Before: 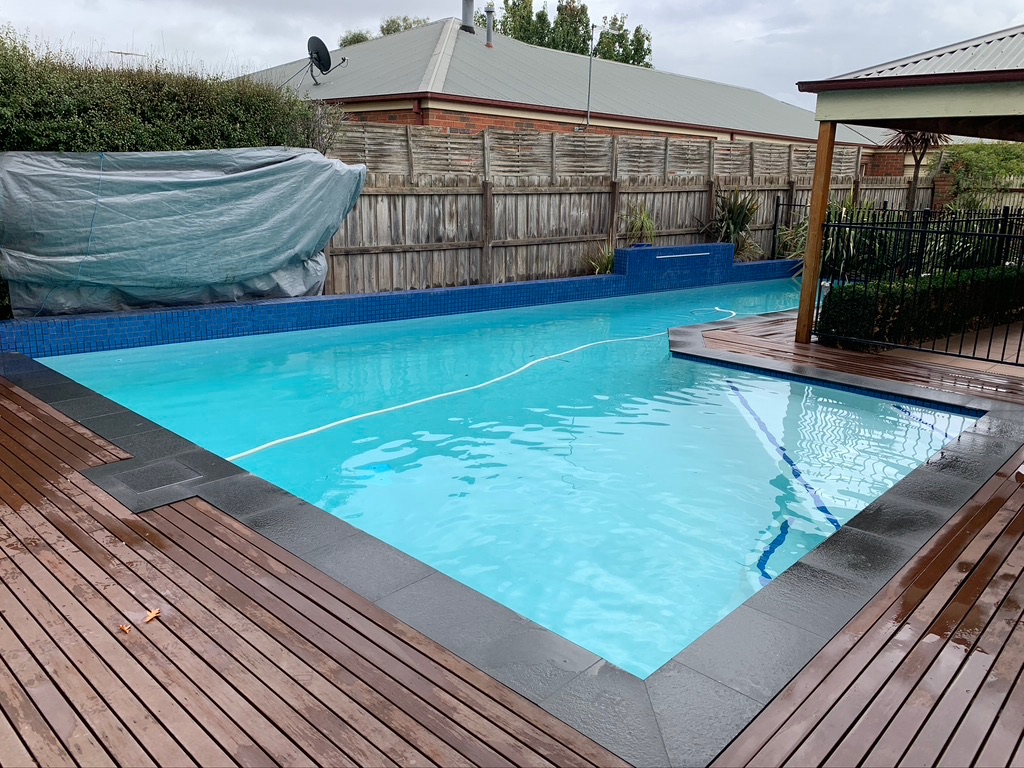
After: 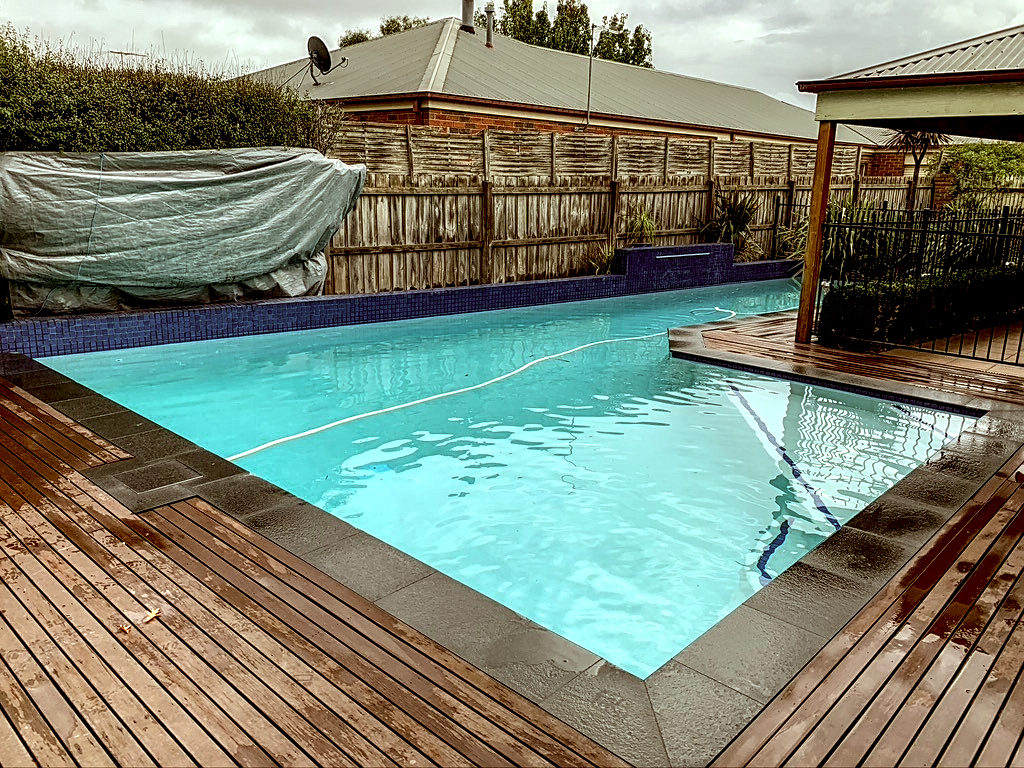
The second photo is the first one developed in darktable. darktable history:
exposure: black level correction 0.009, exposure 0.016 EV, compensate exposure bias true, compensate highlight preservation false
sharpen: on, module defaults
local contrast: highlights 22%, detail 196%
color correction: highlights a* -5.17, highlights b* 9.8, shadows a* 9.23, shadows b* 24.4
